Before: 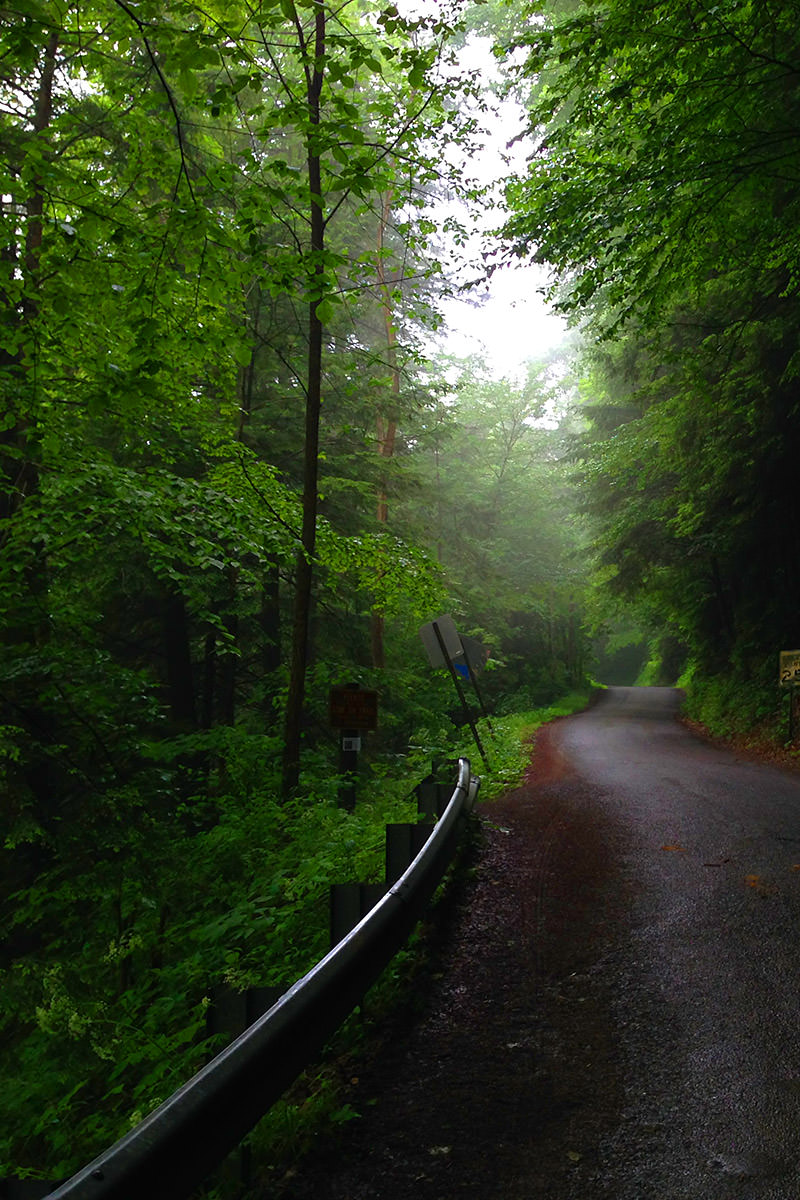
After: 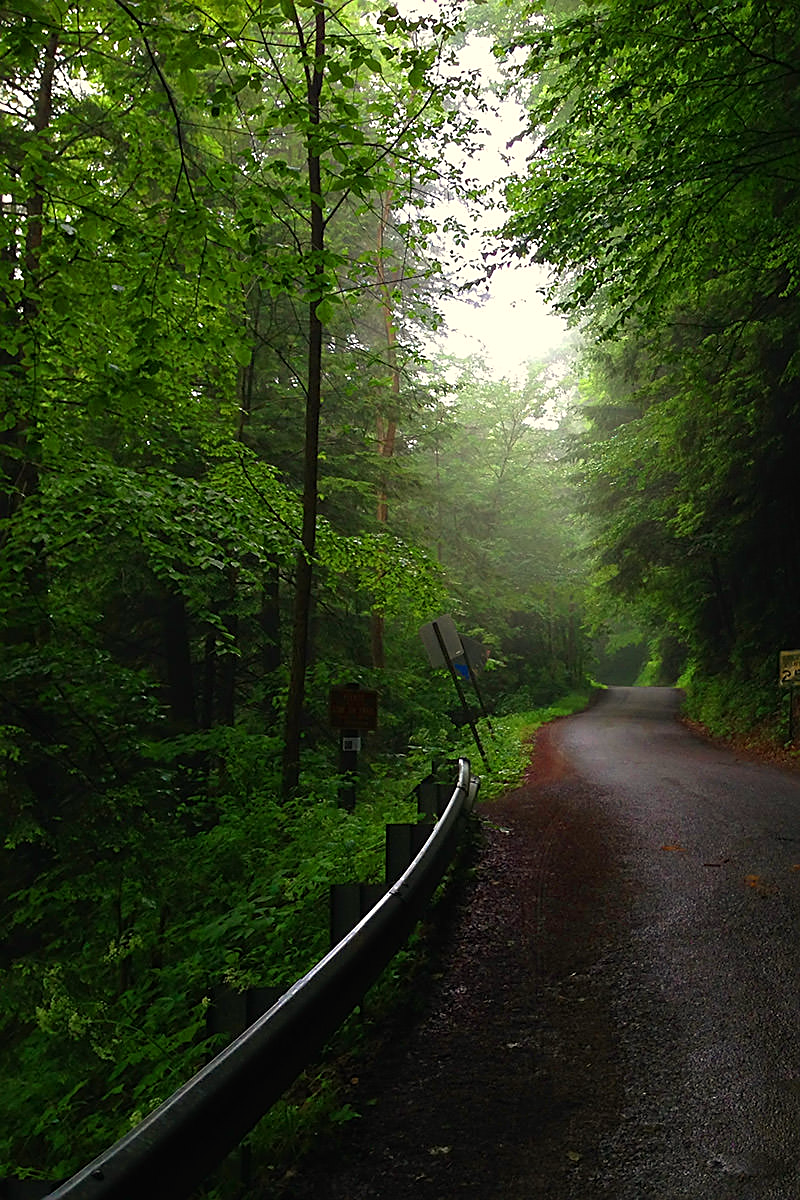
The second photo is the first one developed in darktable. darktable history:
white balance: red 1.029, blue 0.92
sharpen: on, module defaults
